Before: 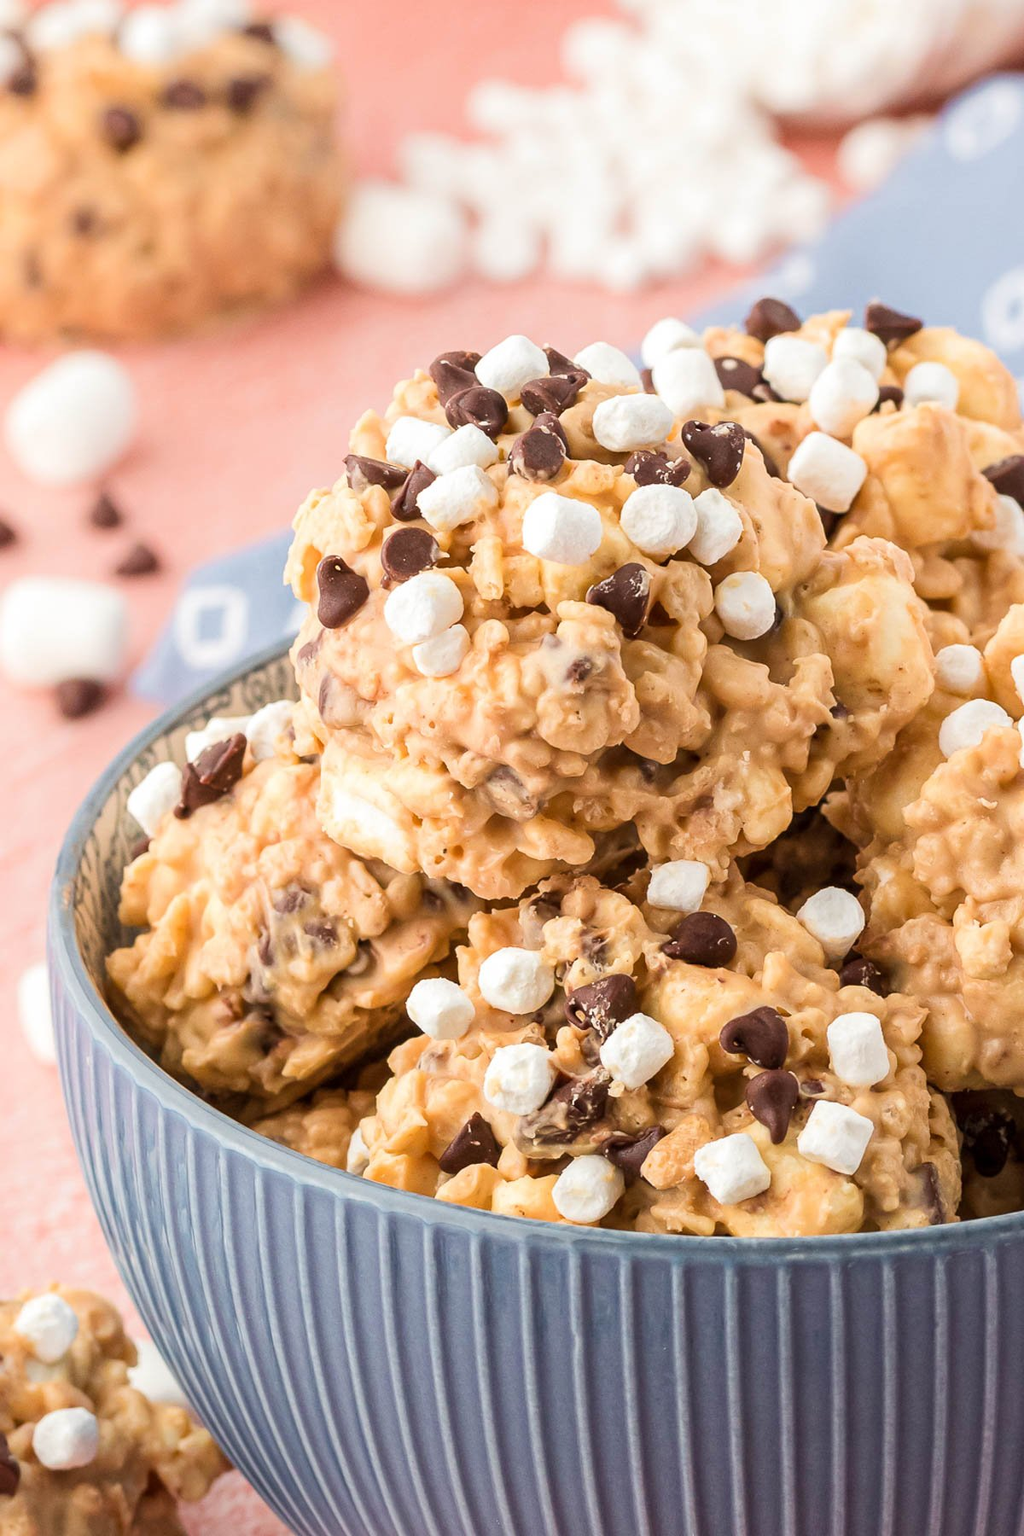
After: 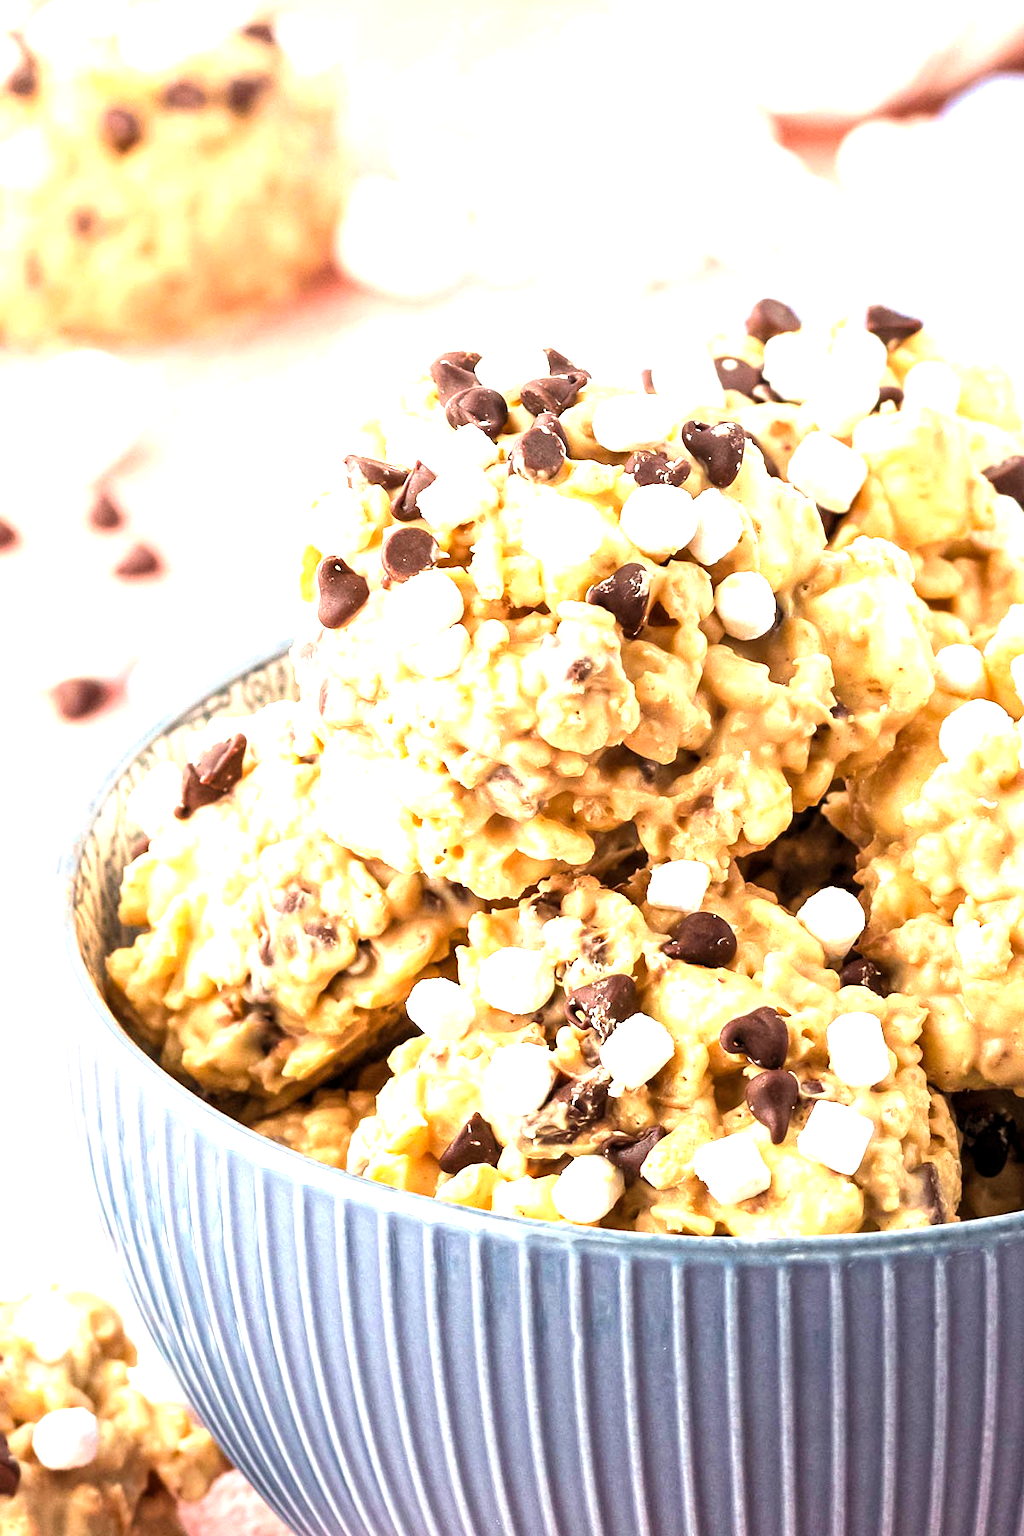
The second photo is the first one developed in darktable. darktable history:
levels: black 0.074%, levels [0.012, 0.367, 0.697]
